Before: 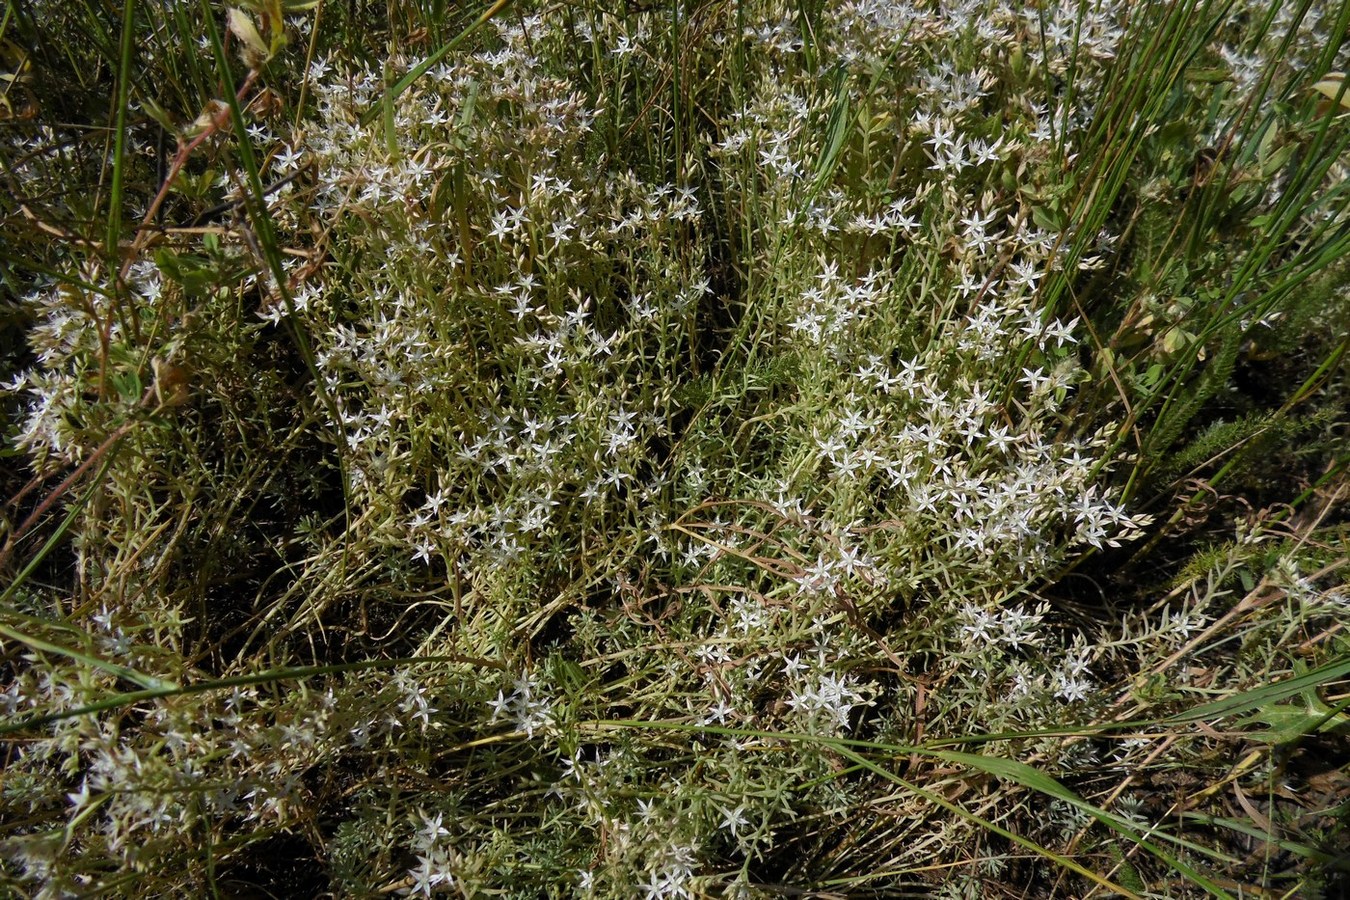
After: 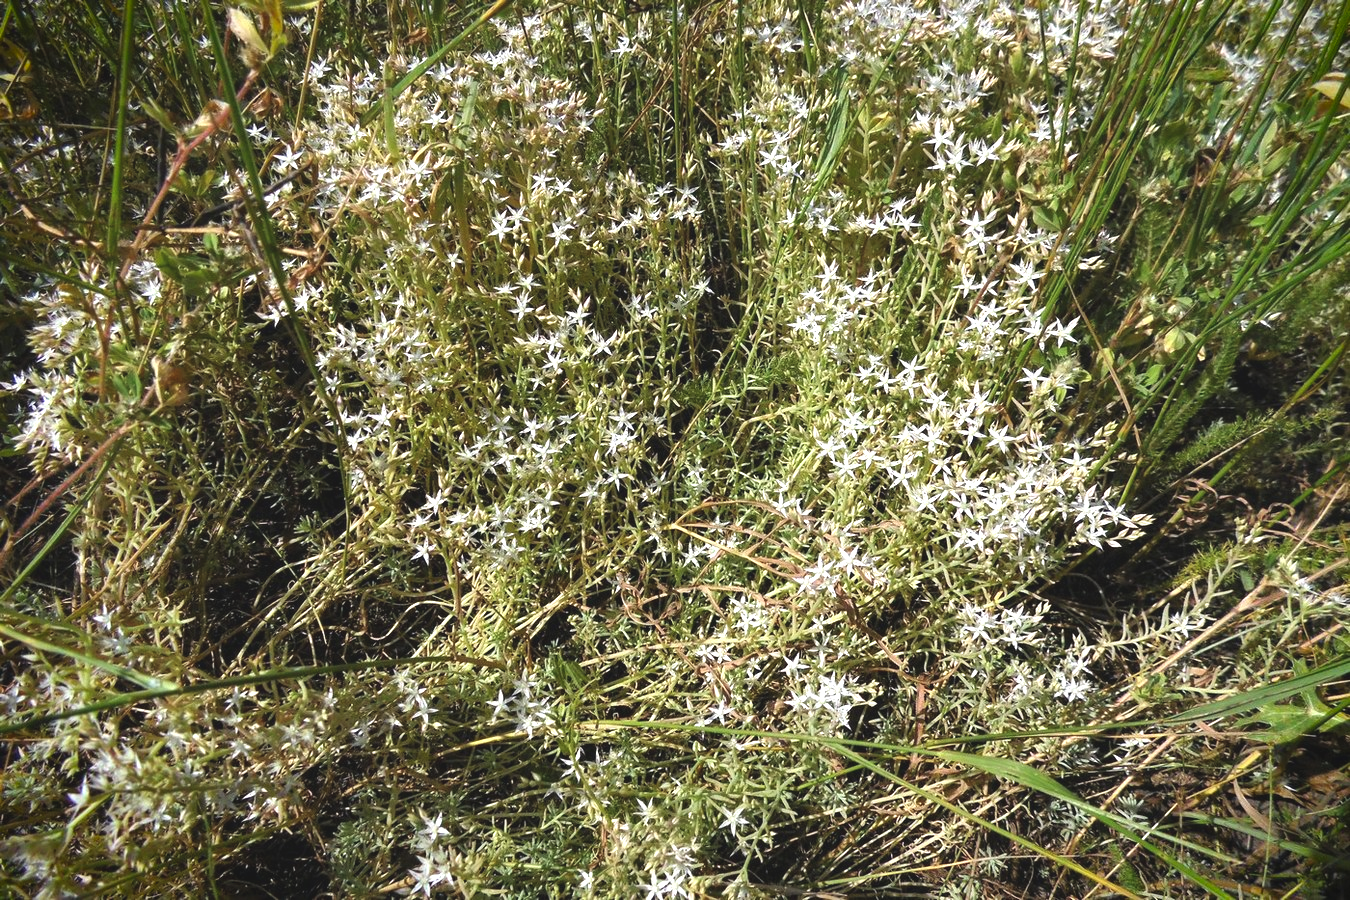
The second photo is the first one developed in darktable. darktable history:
exposure: black level correction -0.005, exposure 1.002 EV, compensate highlight preservation false
vignetting: fall-off start 88.53%, fall-off radius 44.2%, saturation 0.376, width/height ratio 1.161
